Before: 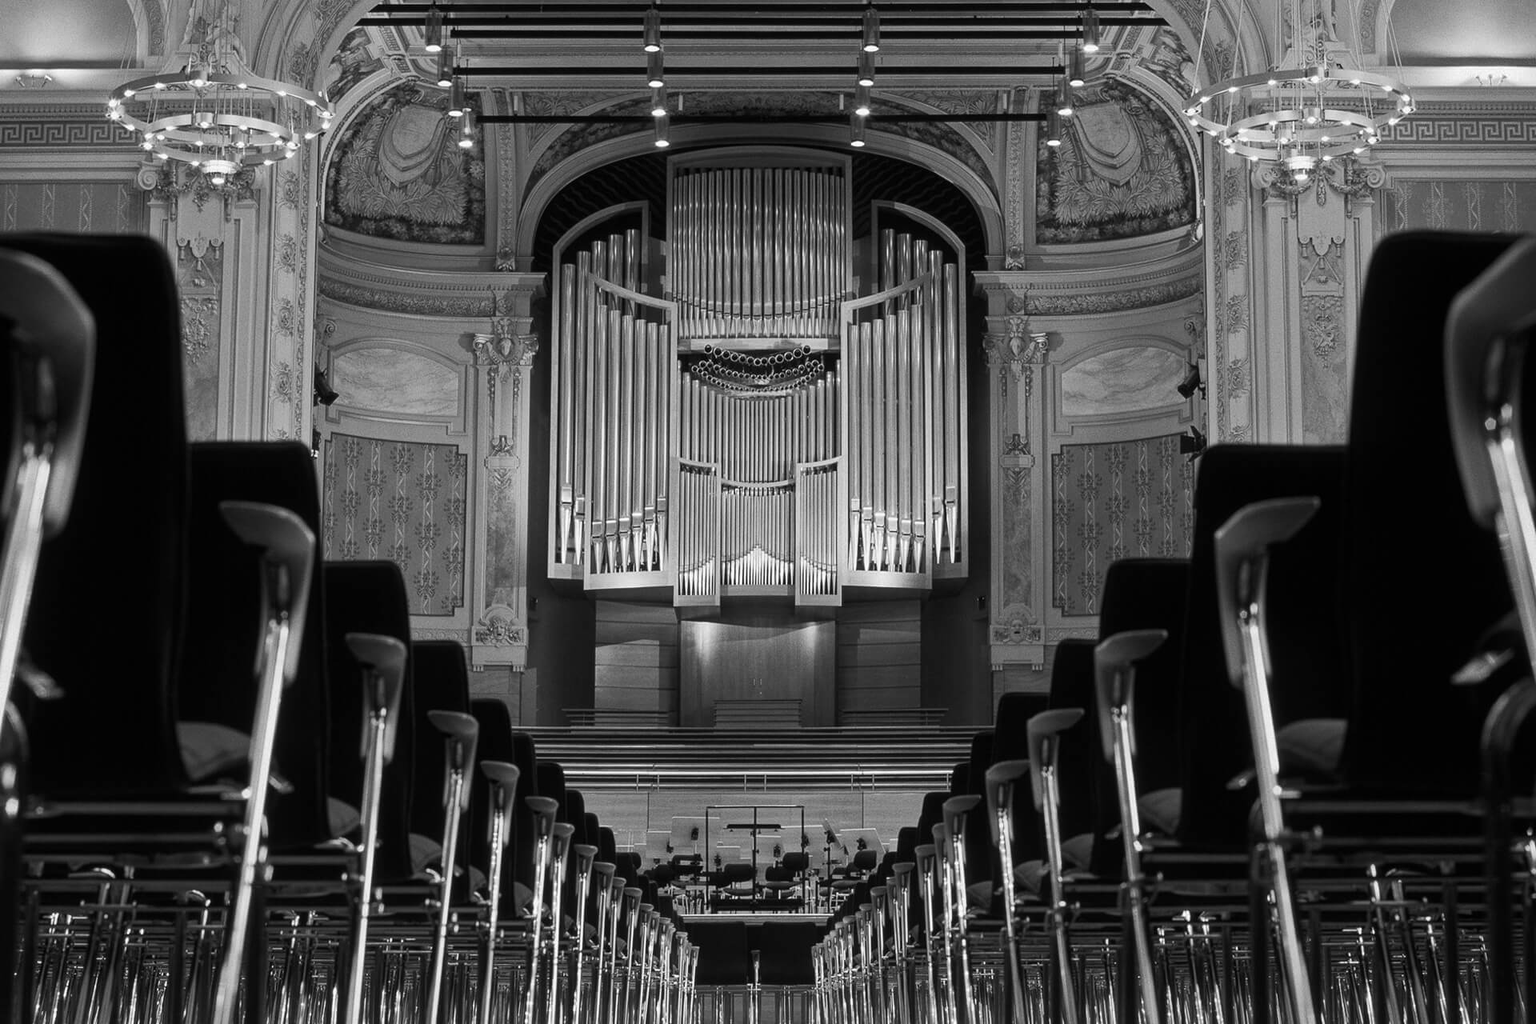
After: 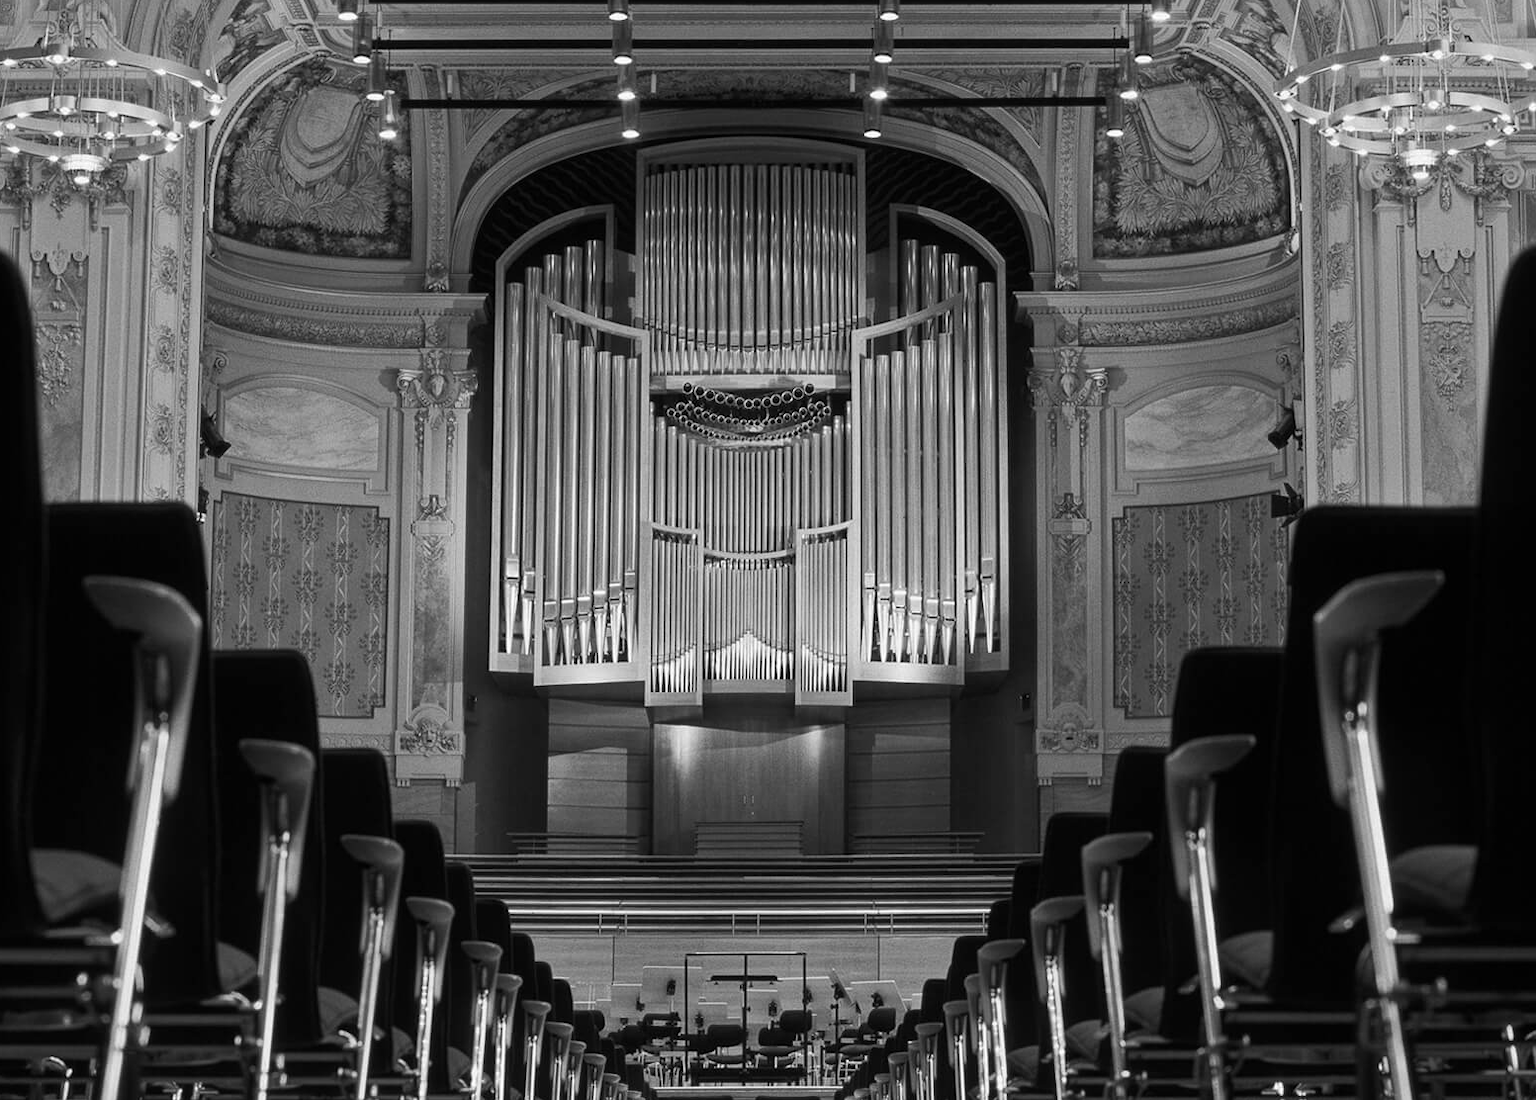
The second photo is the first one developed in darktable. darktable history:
crop: left 9.942%, top 3.479%, right 9.165%, bottom 9.504%
